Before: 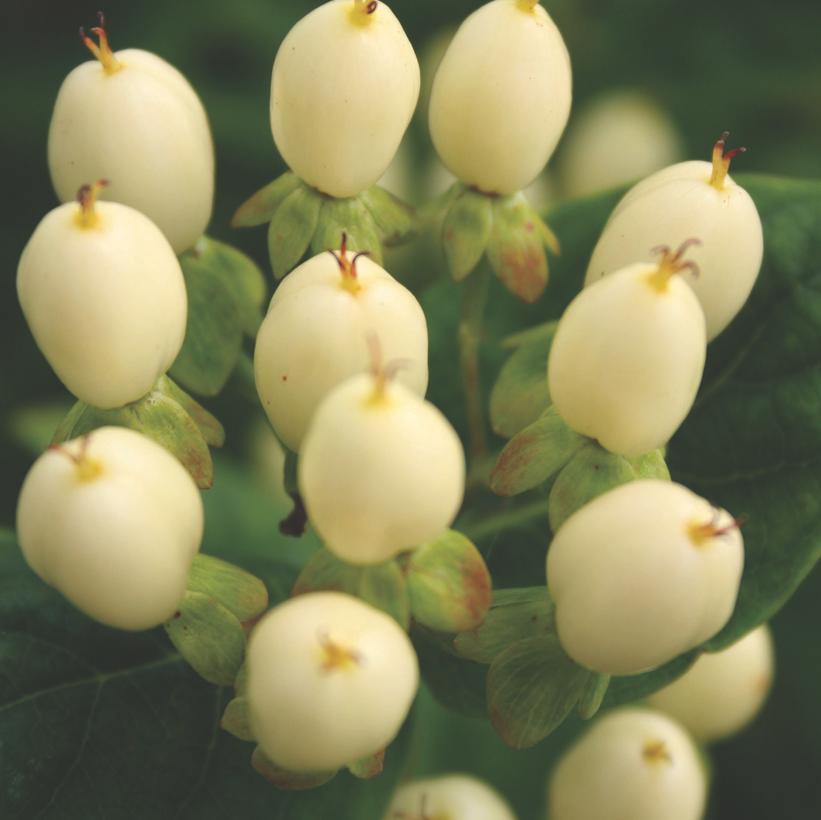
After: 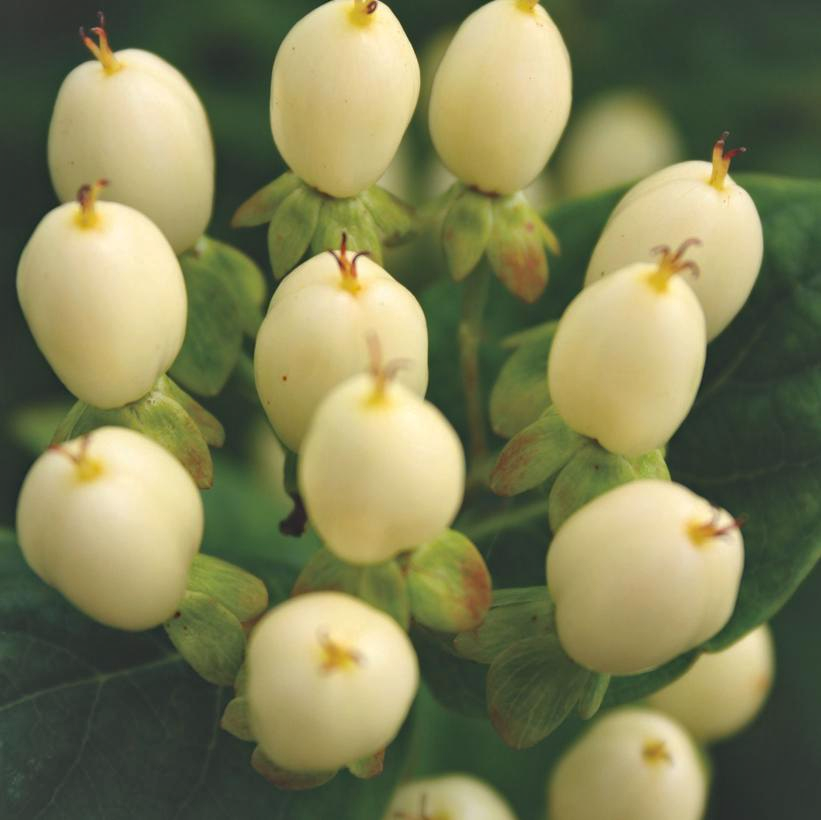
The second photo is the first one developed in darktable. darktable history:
shadows and highlights: white point adjustment 0.05, highlights color adjustment 55.9%, soften with gaussian
haze removal: compatibility mode true, adaptive false
